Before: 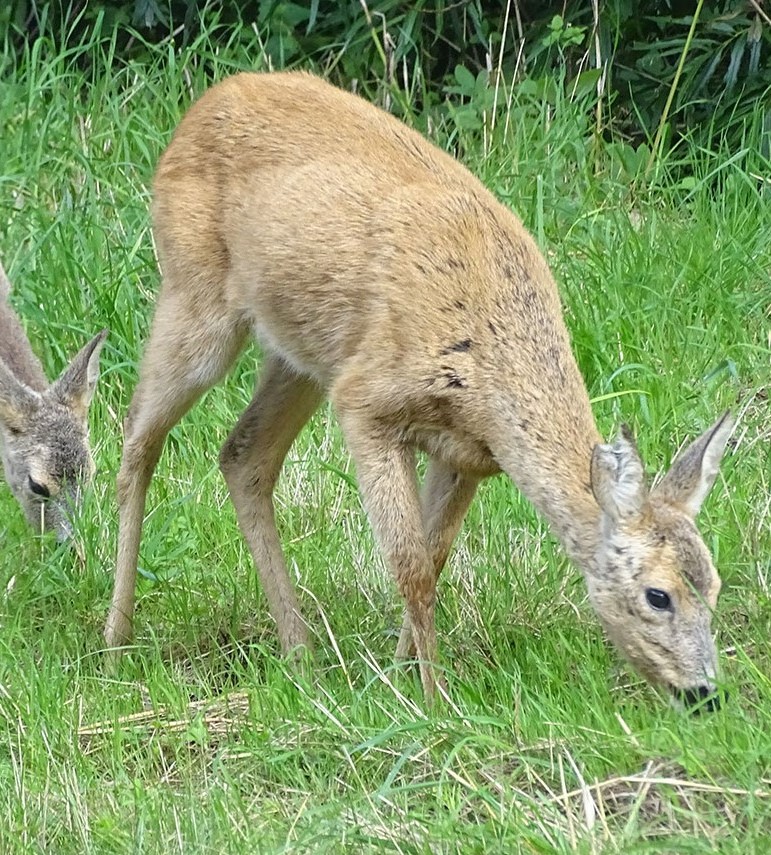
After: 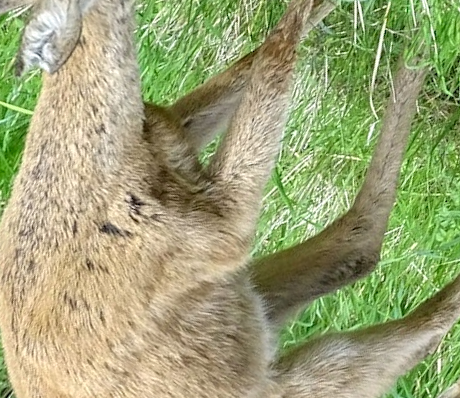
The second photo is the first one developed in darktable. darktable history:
crop and rotate: angle 146.87°, left 9.212%, top 15.658%, right 4.486%, bottom 17.031%
local contrast: on, module defaults
